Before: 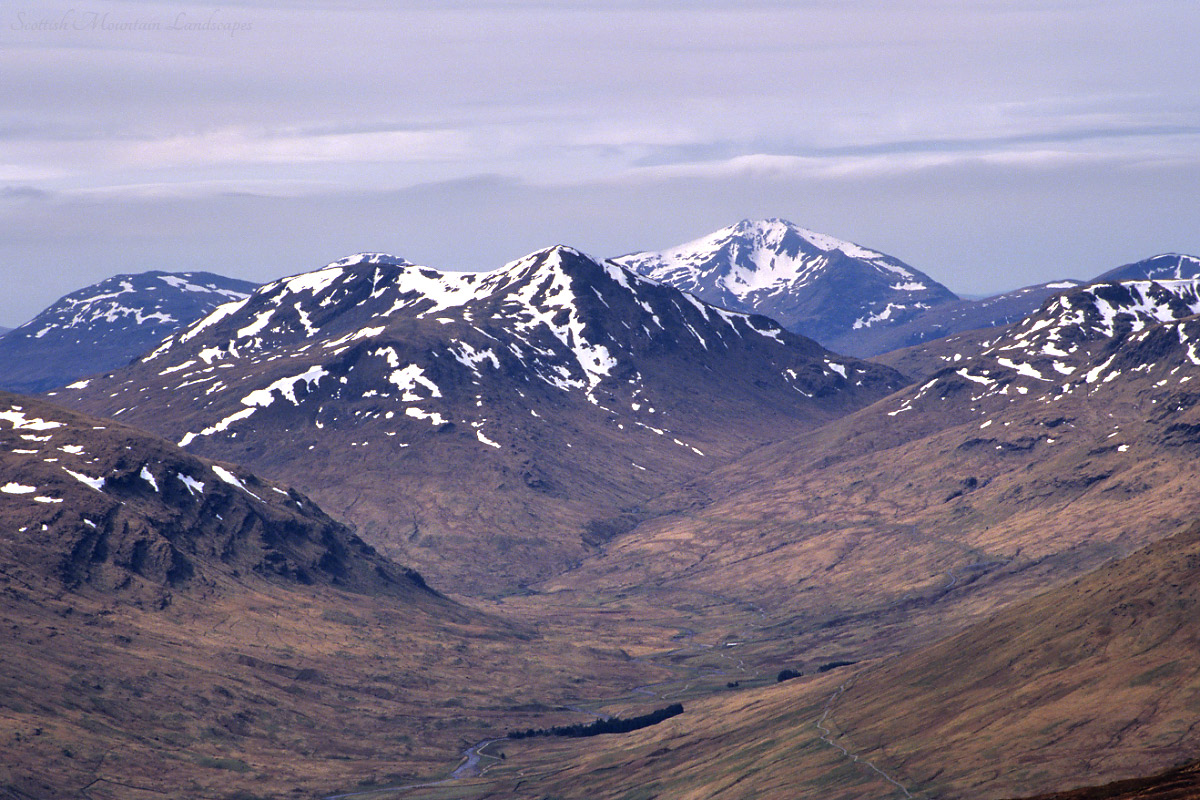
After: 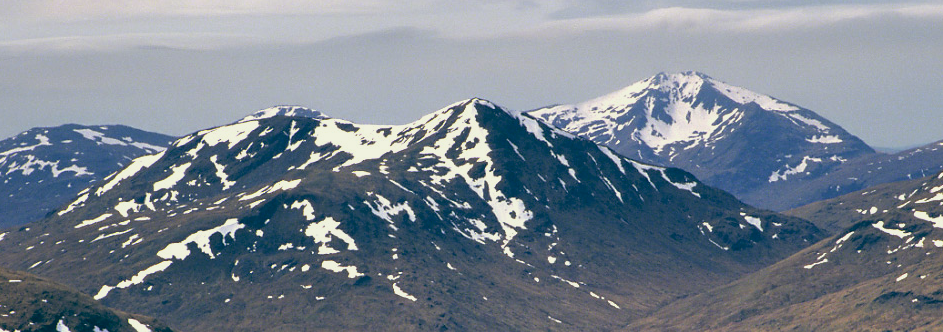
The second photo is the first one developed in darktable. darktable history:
crop: left 7.036%, top 18.398%, right 14.379%, bottom 40.043%
color balance: lift [1.005, 0.99, 1.007, 1.01], gamma [1, 1.034, 1.032, 0.966], gain [0.873, 1.055, 1.067, 0.933]
